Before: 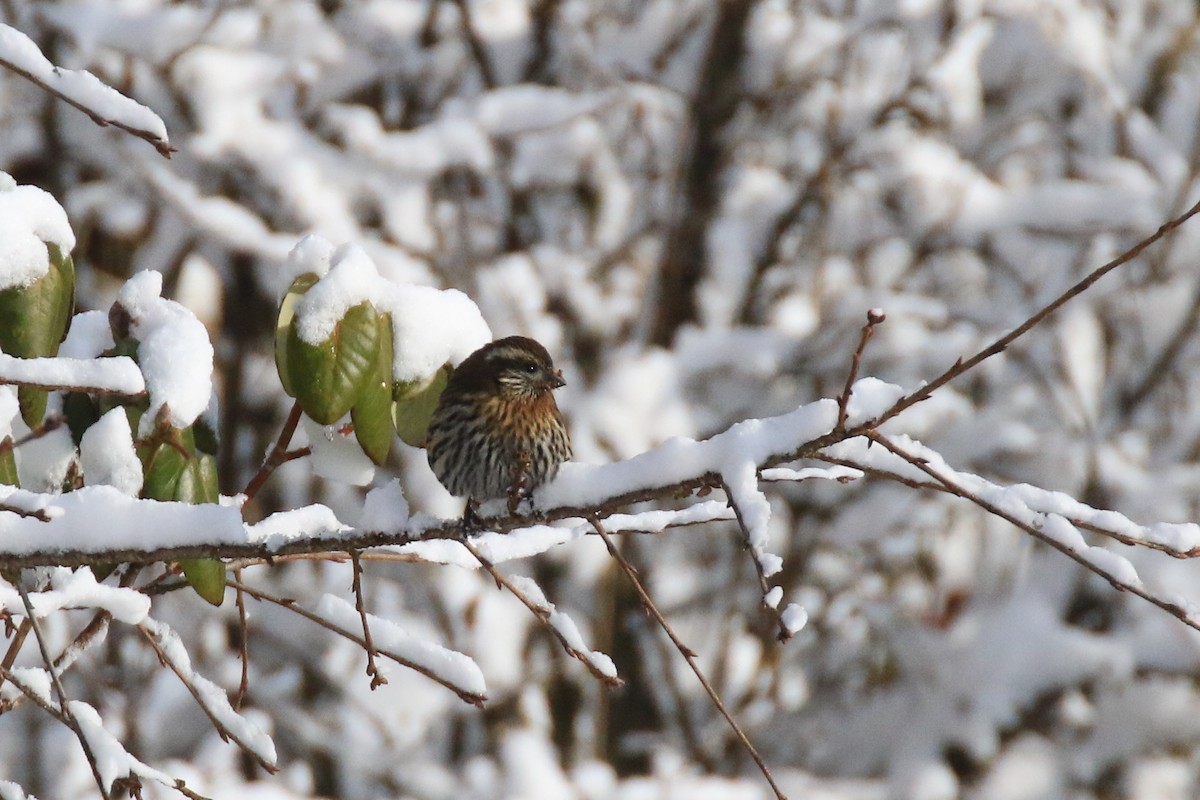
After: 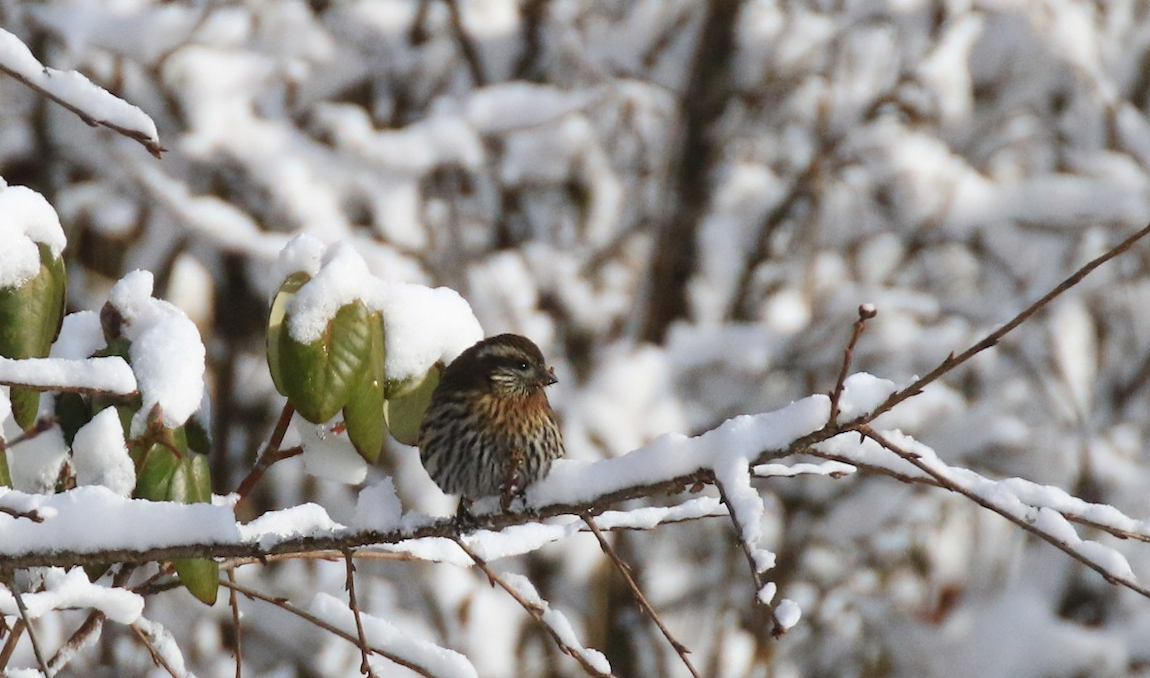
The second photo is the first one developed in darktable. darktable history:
crop and rotate: angle 0.373°, left 0.233%, right 2.936%, bottom 14.333%
